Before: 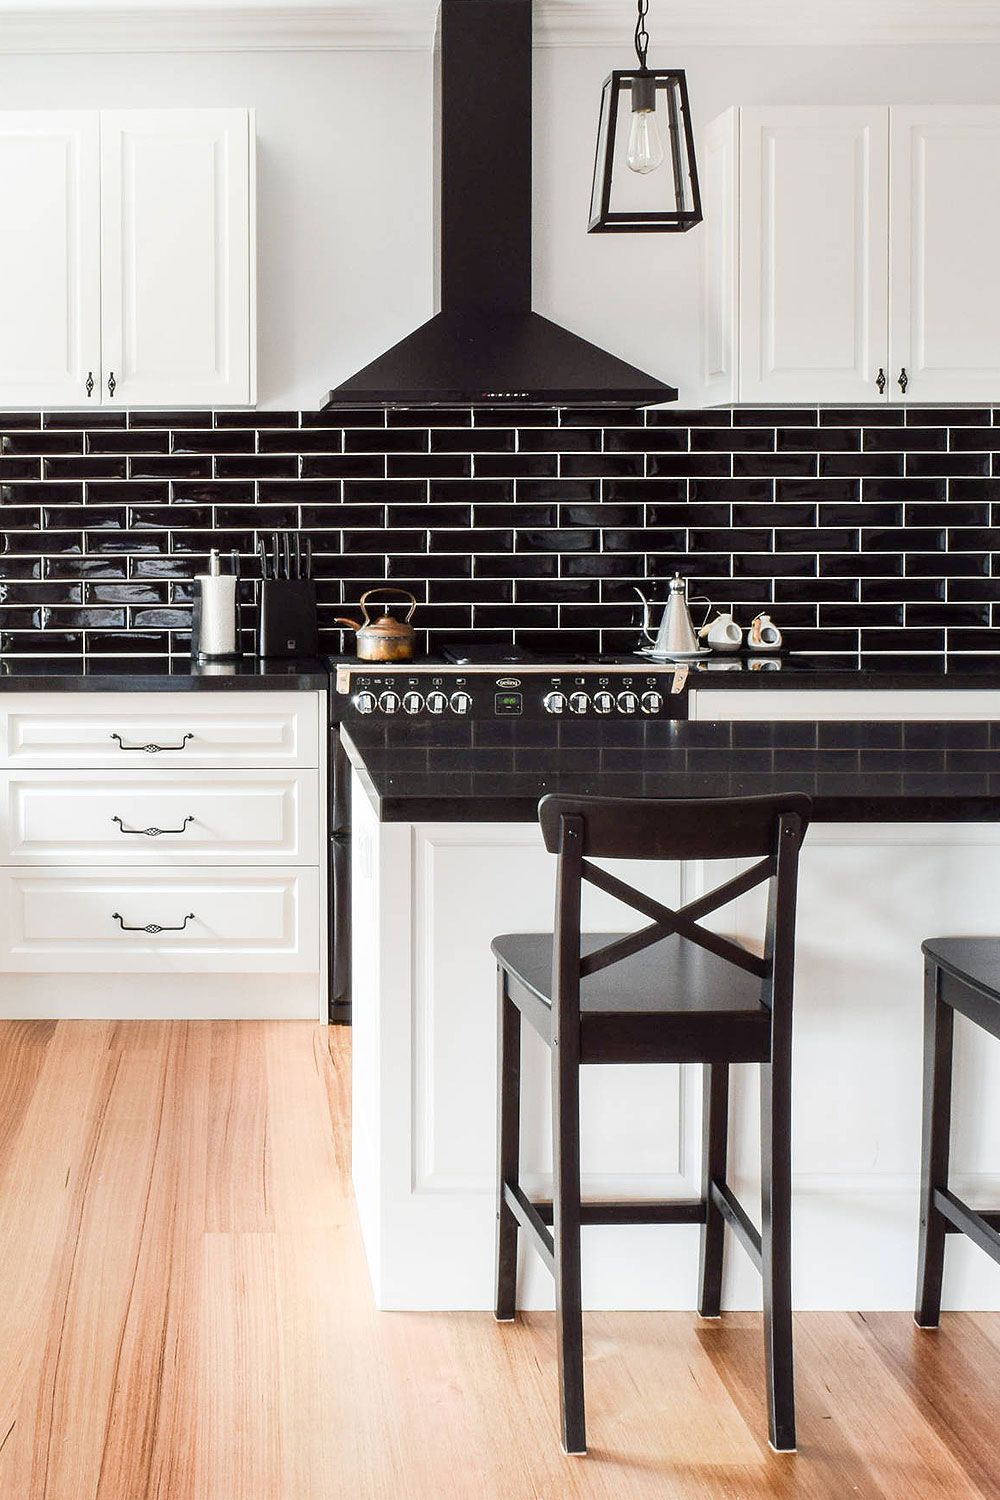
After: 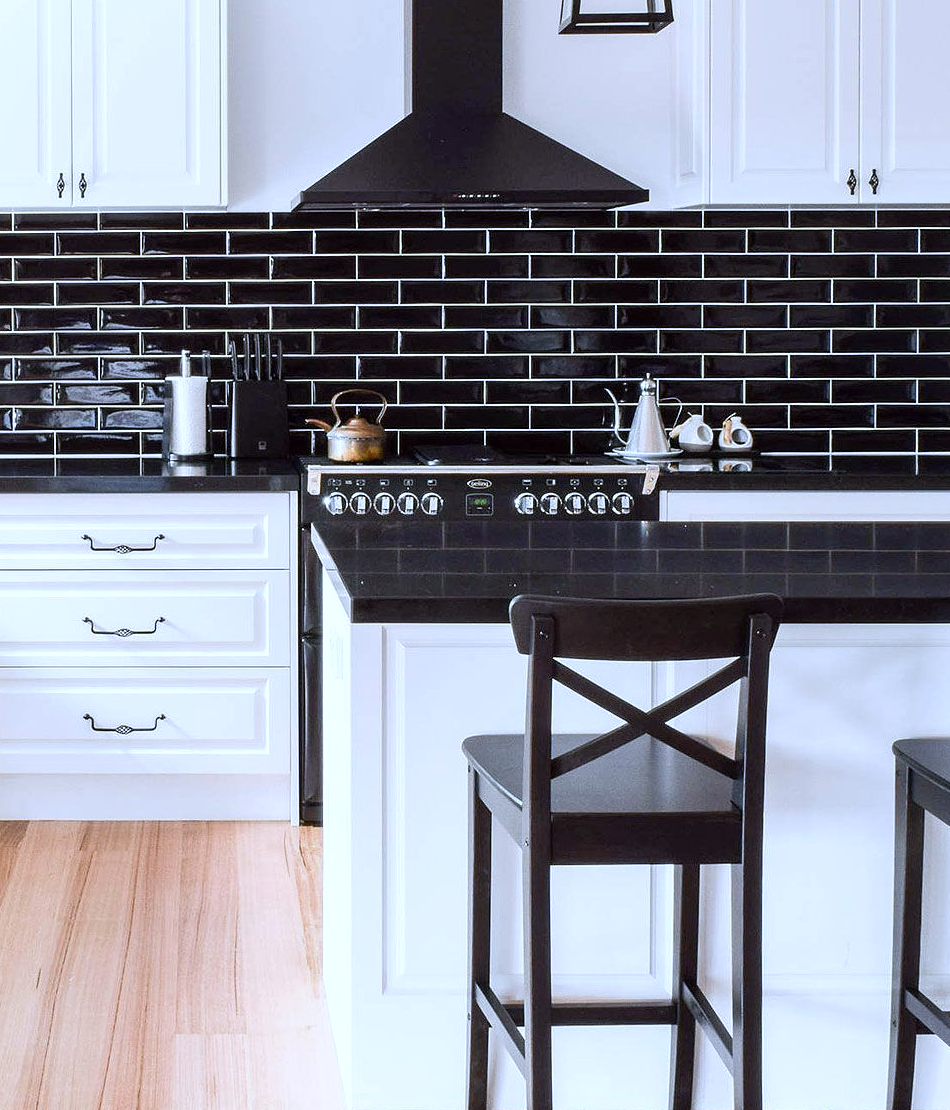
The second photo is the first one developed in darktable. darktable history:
crop and rotate: left 2.991%, top 13.302%, right 1.981%, bottom 12.636%
white balance: red 0.948, green 1.02, blue 1.176
